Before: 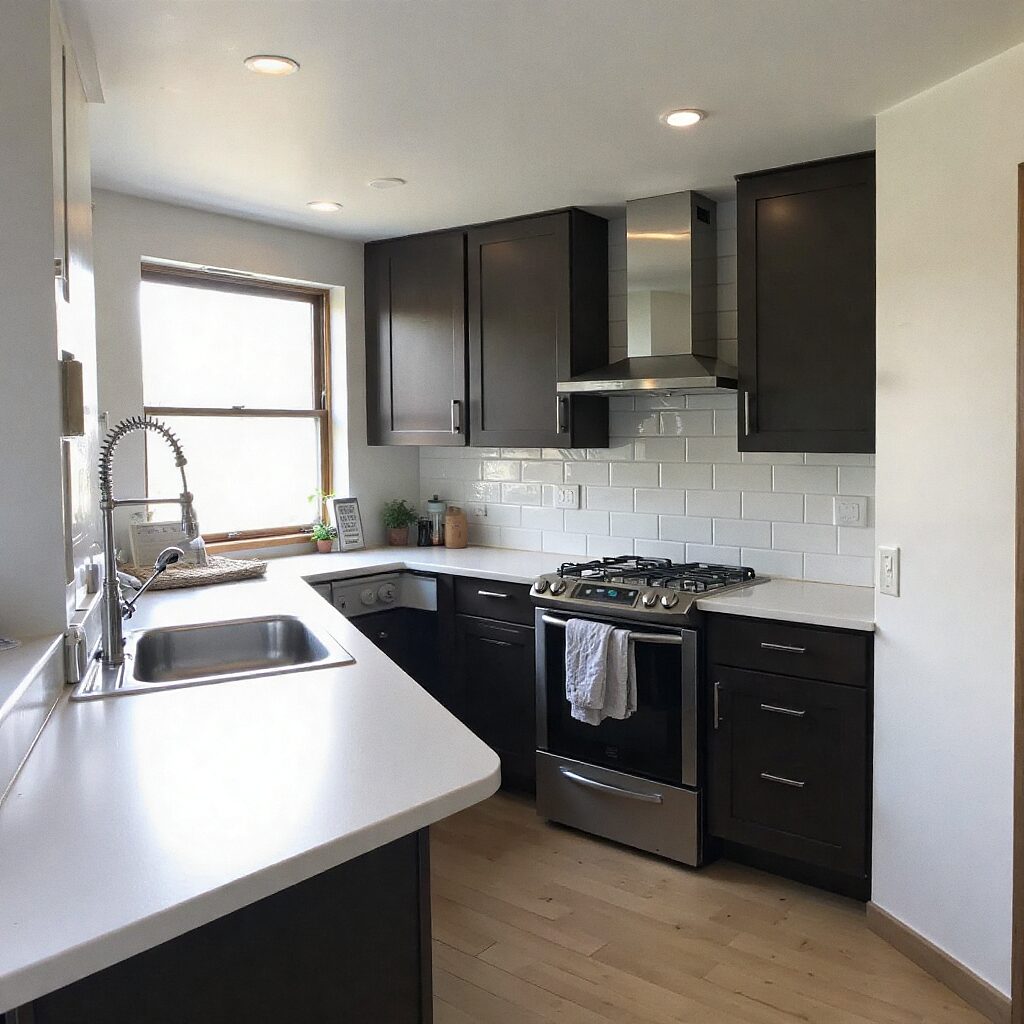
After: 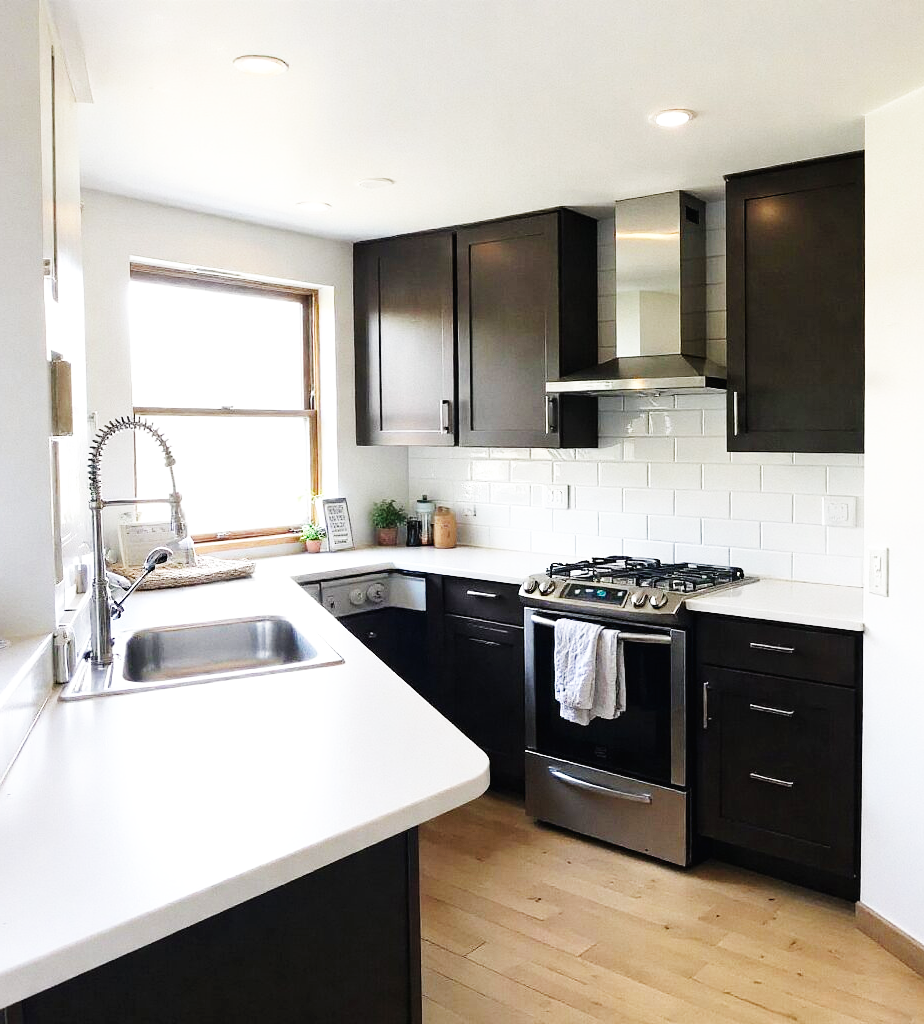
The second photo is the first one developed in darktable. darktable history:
crop and rotate: left 1.125%, right 8.557%
base curve: curves: ch0 [(0, 0.003) (0.001, 0.002) (0.006, 0.004) (0.02, 0.022) (0.048, 0.086) (0.094, 0.234) (0.162, 0.431) (0.258, 0.629) (0.385, 0.8) (0.548, 0.918) (0.751, 0.988) (1, 1)], preserve colors none
